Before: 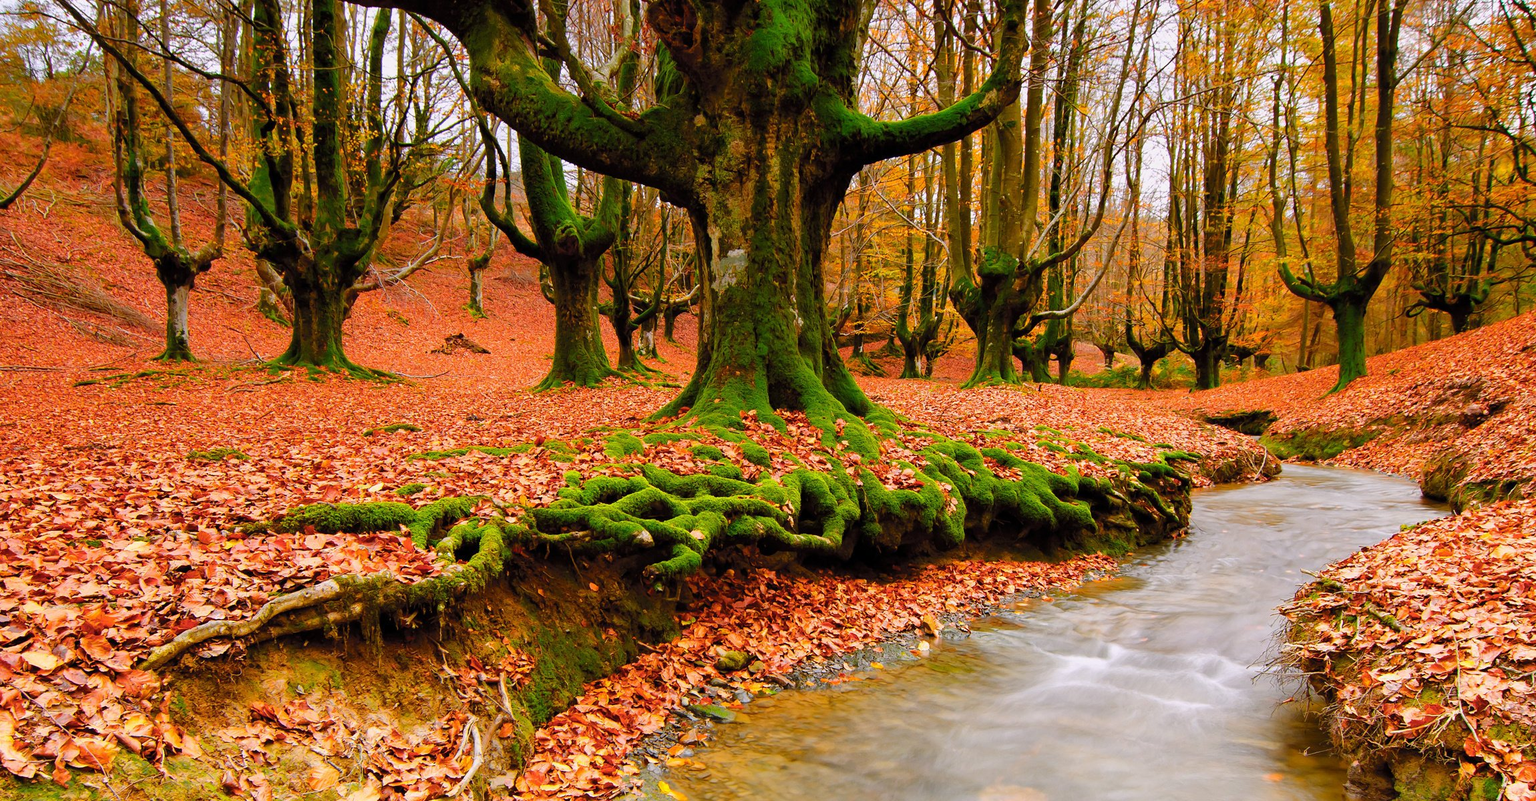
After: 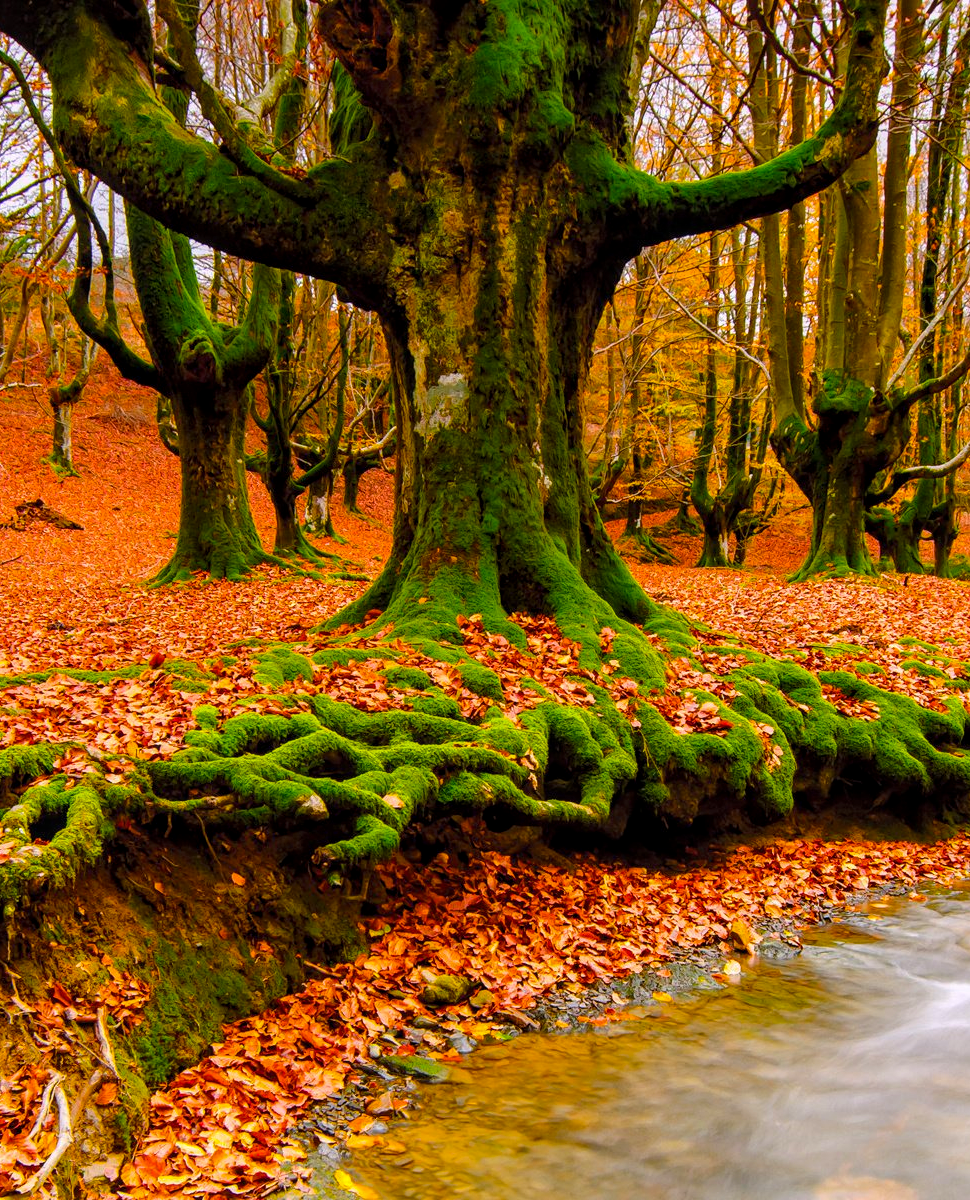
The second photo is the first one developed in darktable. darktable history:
crop: left 28.313%, right 29.491%
local contrast: on, module defaults
color balance rgb: perceptual saturation grading › global saturation 29.814%
